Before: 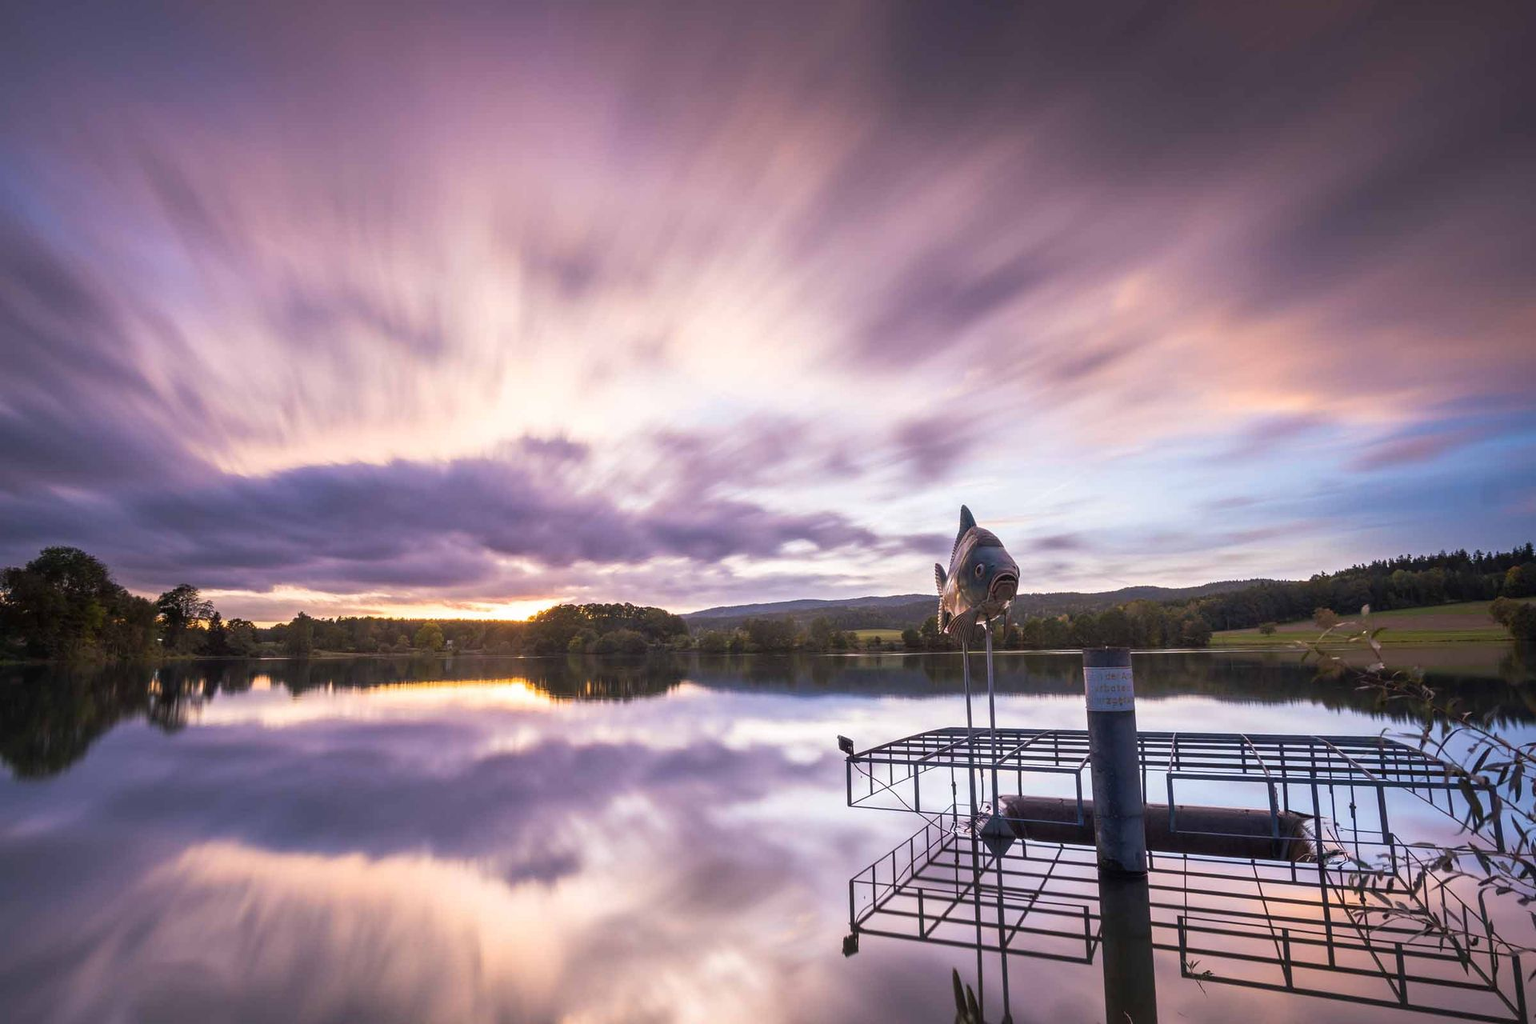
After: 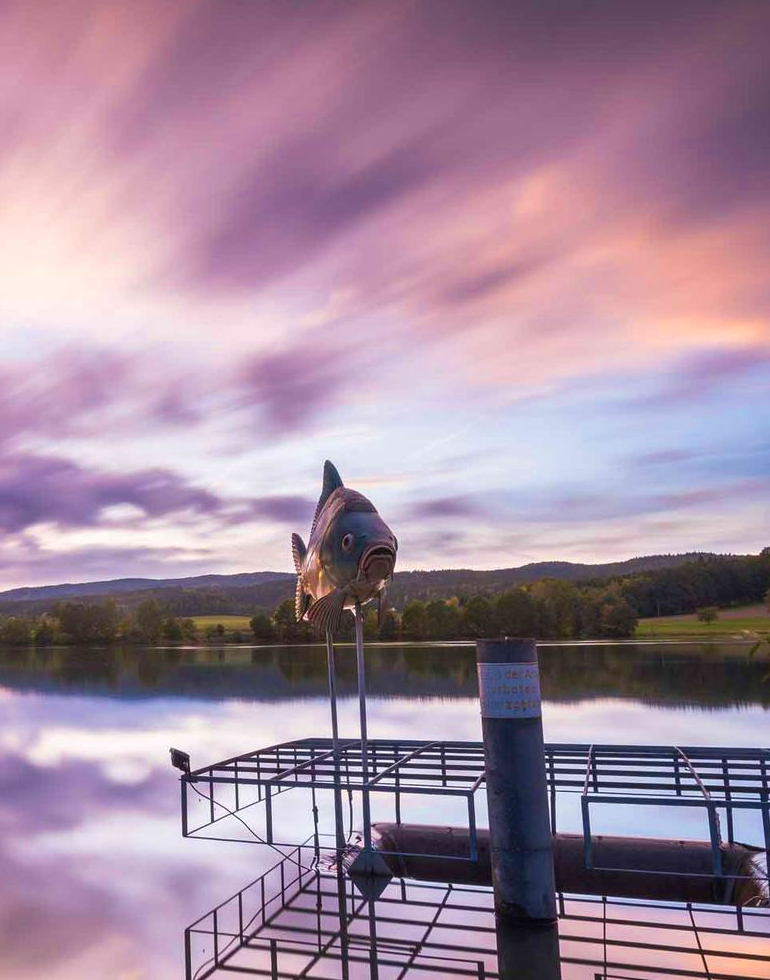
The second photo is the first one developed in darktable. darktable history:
color zones: curves: ch0 [(0, 0.613) (0.01, 0.613) (0.245, 0.448) (0.498, 0.529) (0.642, 0.665) (0.879, 0.777) (0.99, 0.613)]; ch1 [(0, 0) (0.143, 0) (0.286, 0) (0.429, 0) (0.571, 0) (0.714, 0) (0.857, 0)], mix -121.96%
velvia: strength 17%
crop: left 45.721%, top 13.393%, right 14.118%, bottom 10.01%
